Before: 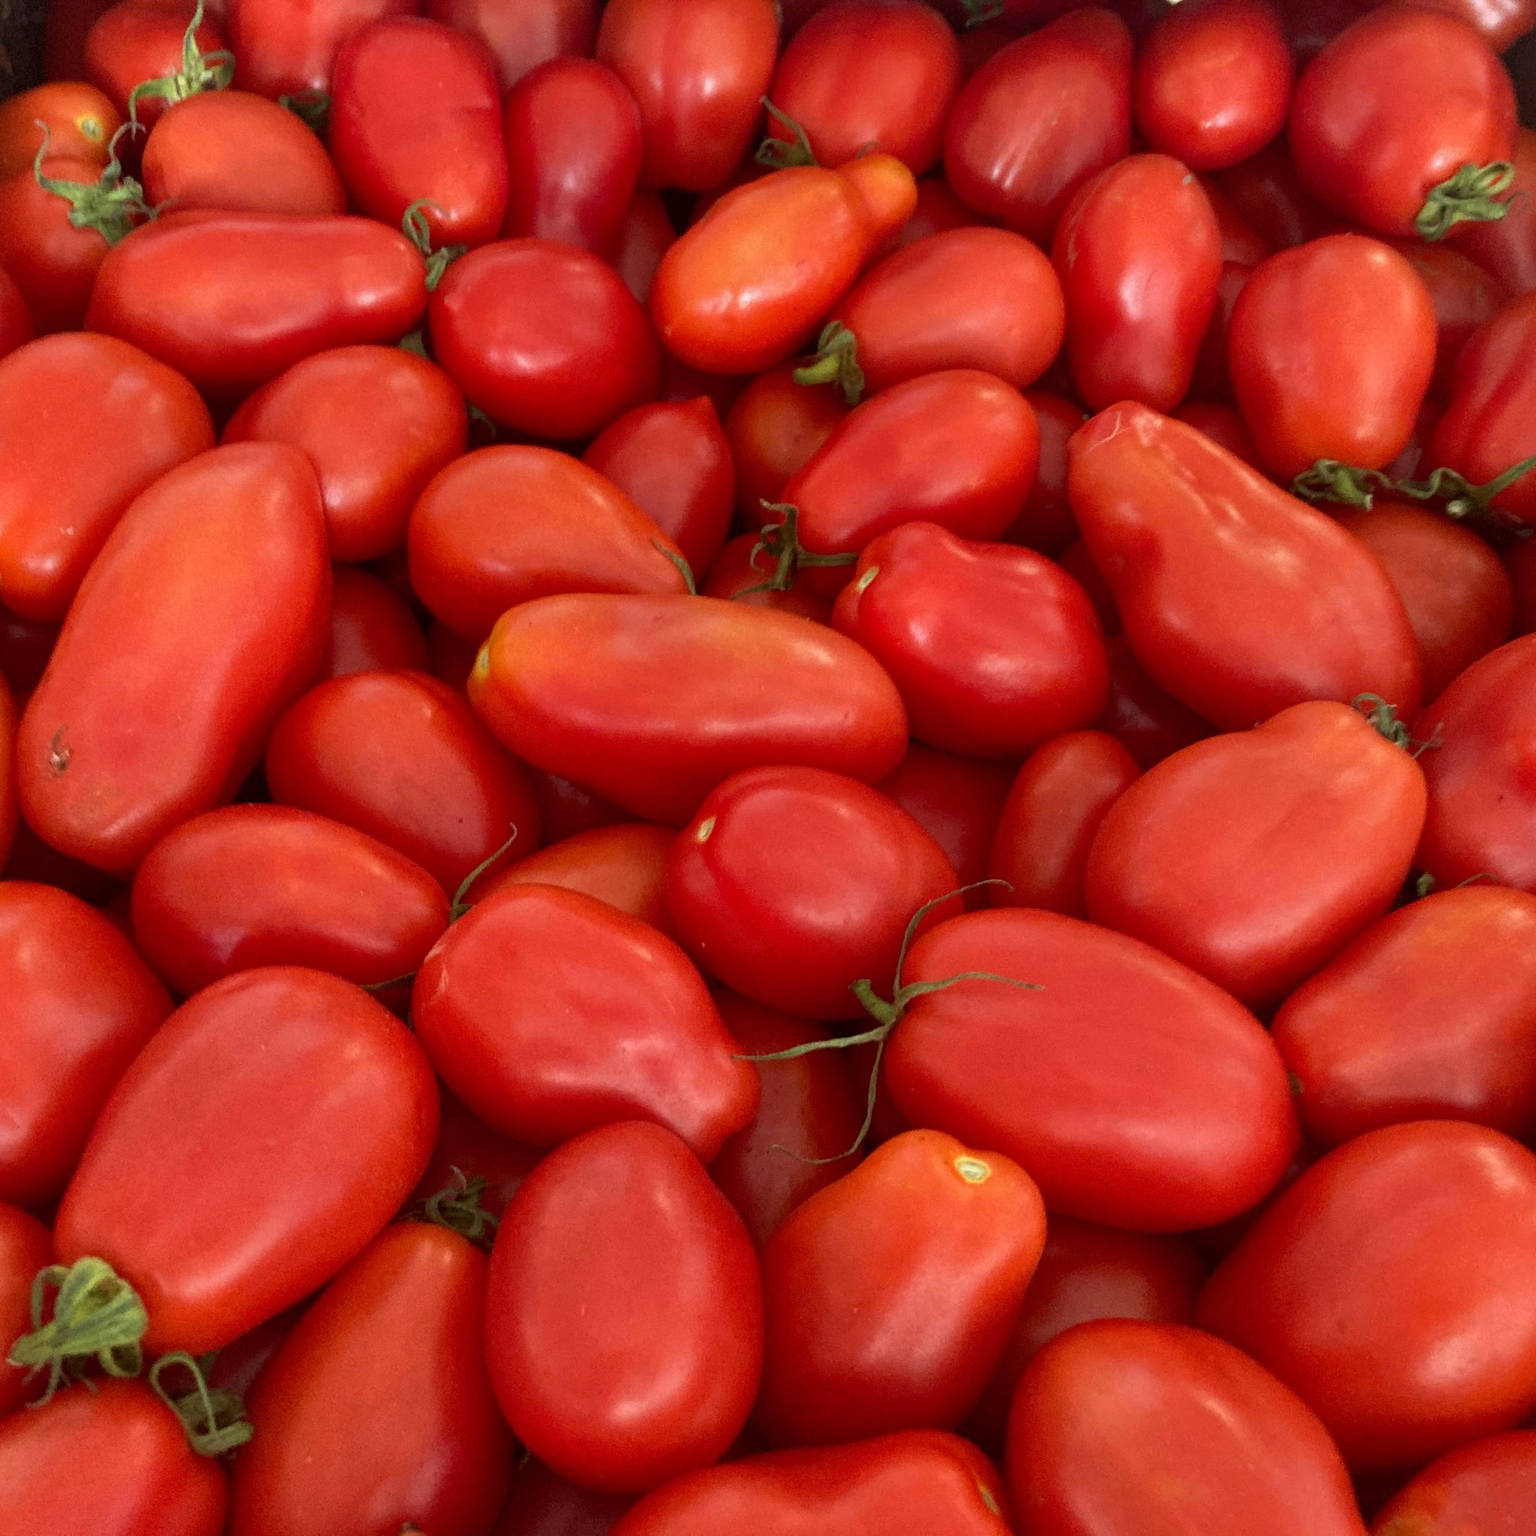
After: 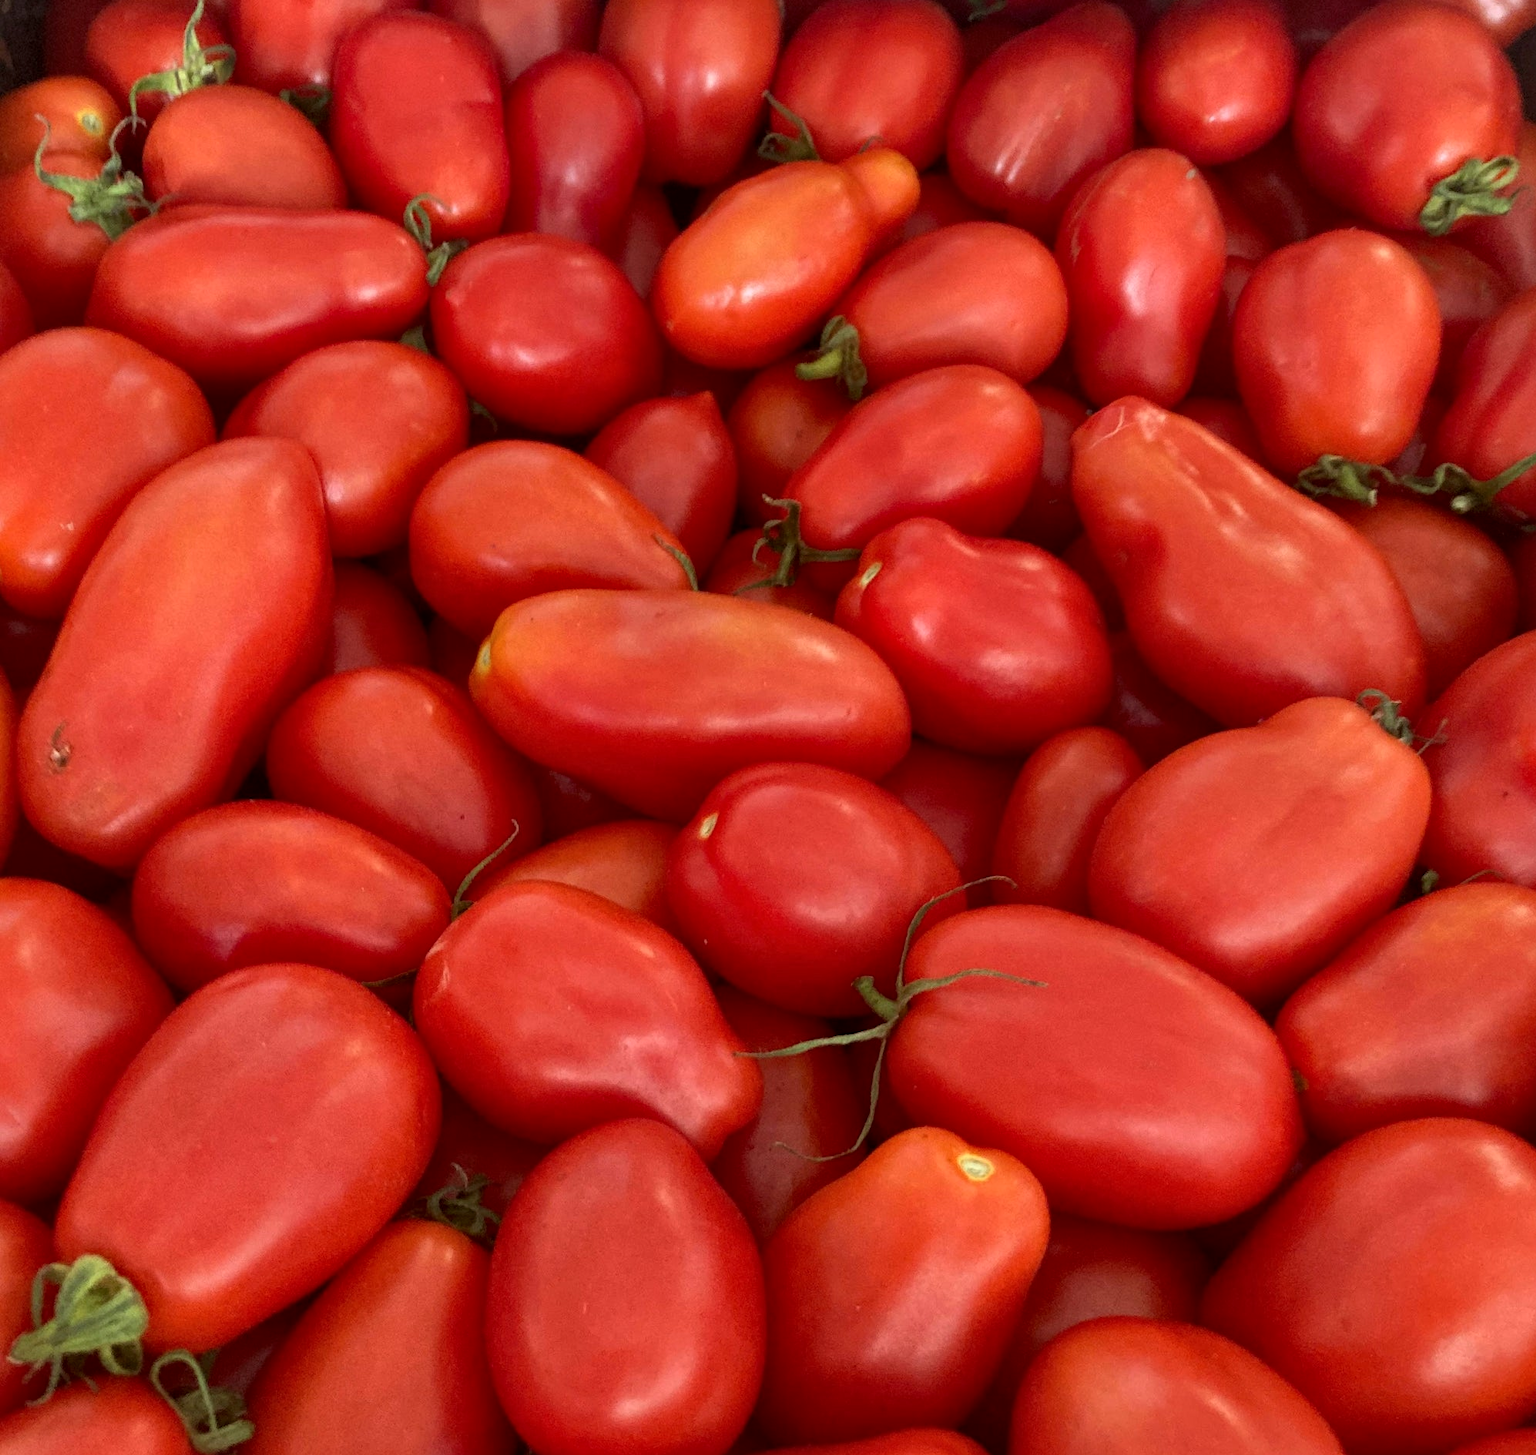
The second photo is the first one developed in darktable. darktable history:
local contrast: mode bilateral grid, contrast 20, coarseness 50, detail 120%, midtone range 0.2
crop: top 0.448%, right 0.264%, bottom 5.045%
